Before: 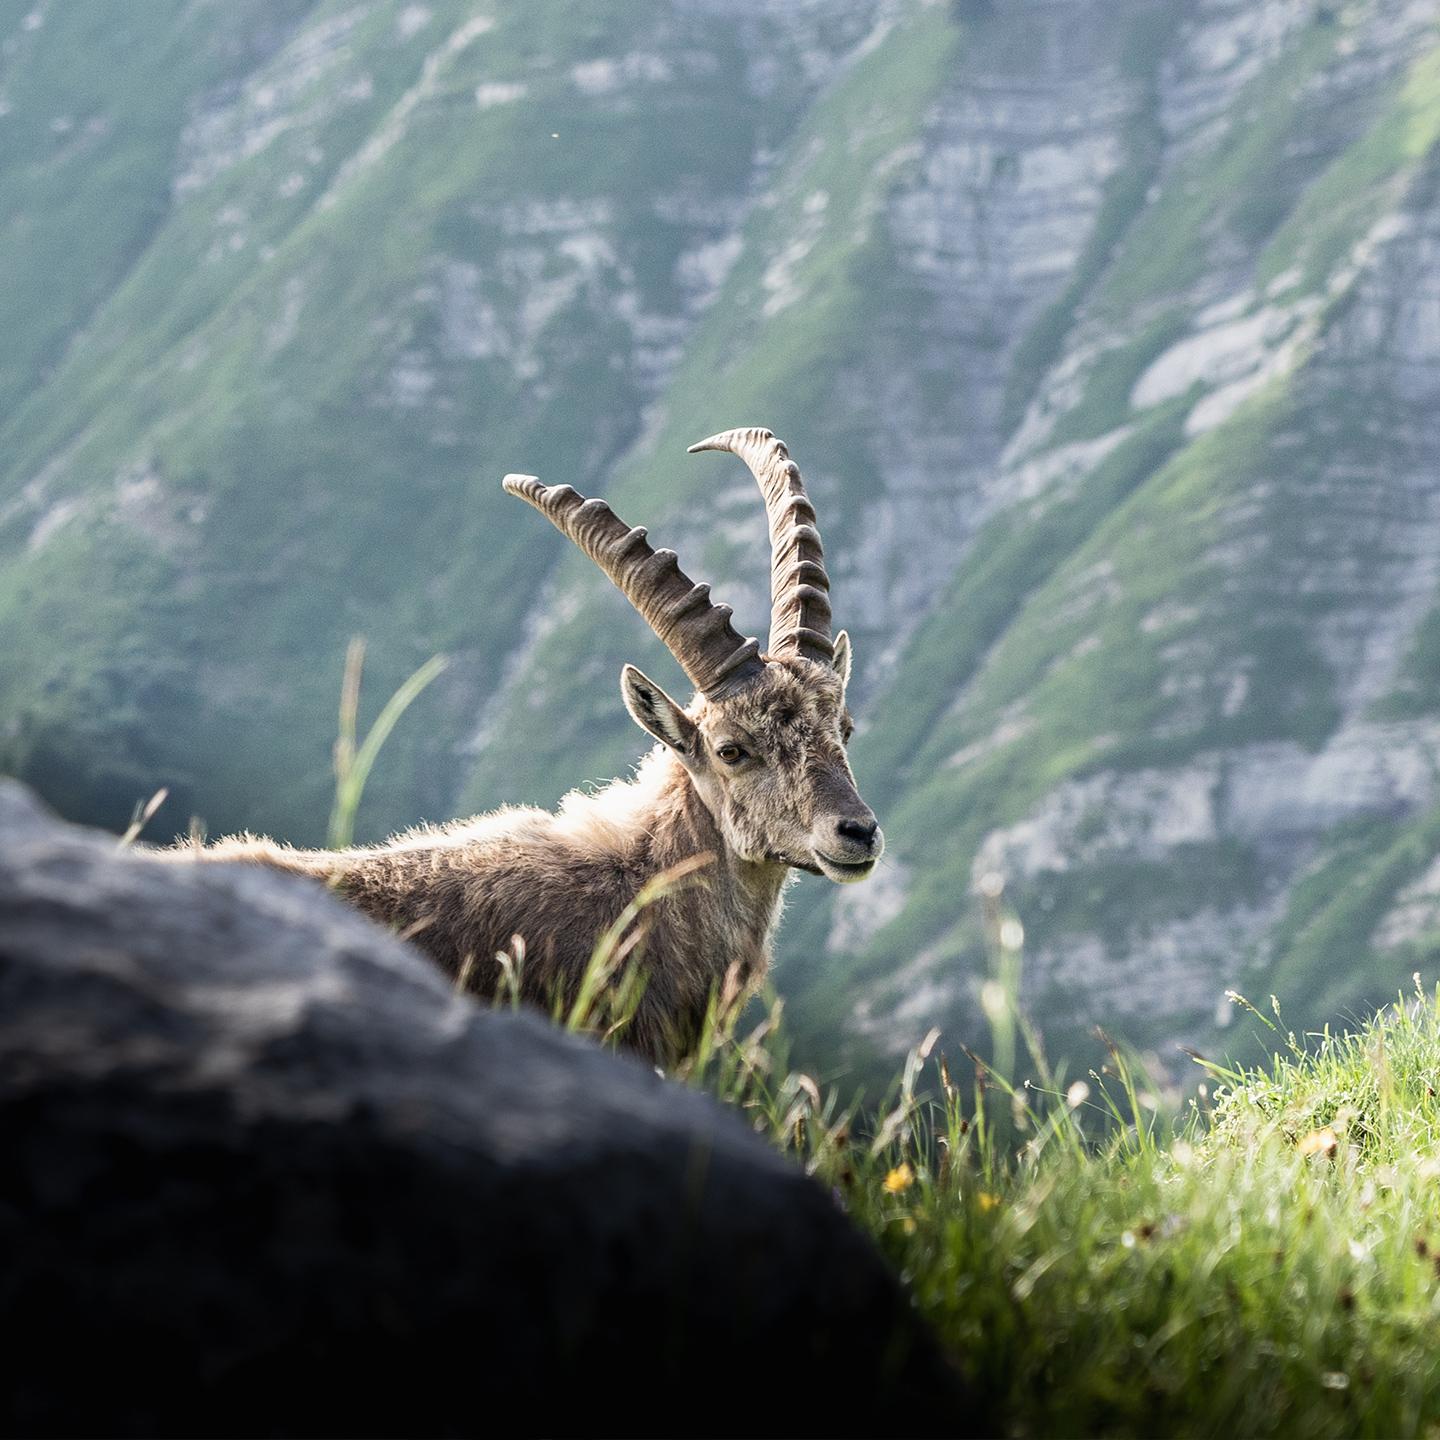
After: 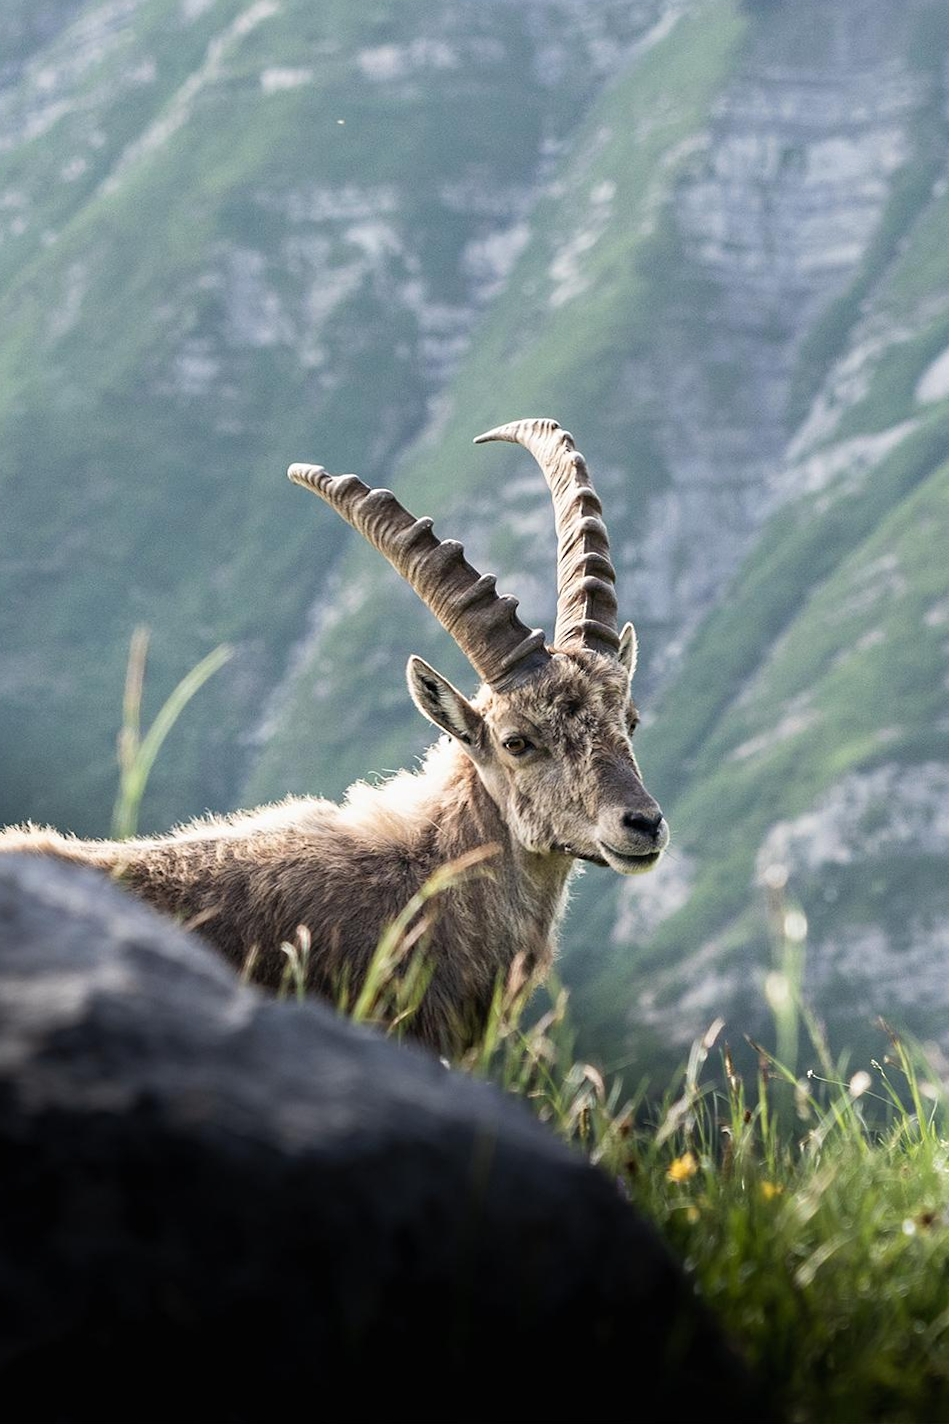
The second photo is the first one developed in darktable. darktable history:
base curve: preserve colors none
tone equalizer: on, module defaults
crop and rotate: left 15.055%, right 18.278%
sharpen: radius 5.325, amount 0.312, threshold 26.433
rotate and perspective: rotation 0.174°, lens shift (vertical) 0.013, lens shift (horizontal) 0.019, shear 0.001, automatic cropping original format, crop left 0.007, crop right 0.991, crop top 0.016, crop bottom 0.997
